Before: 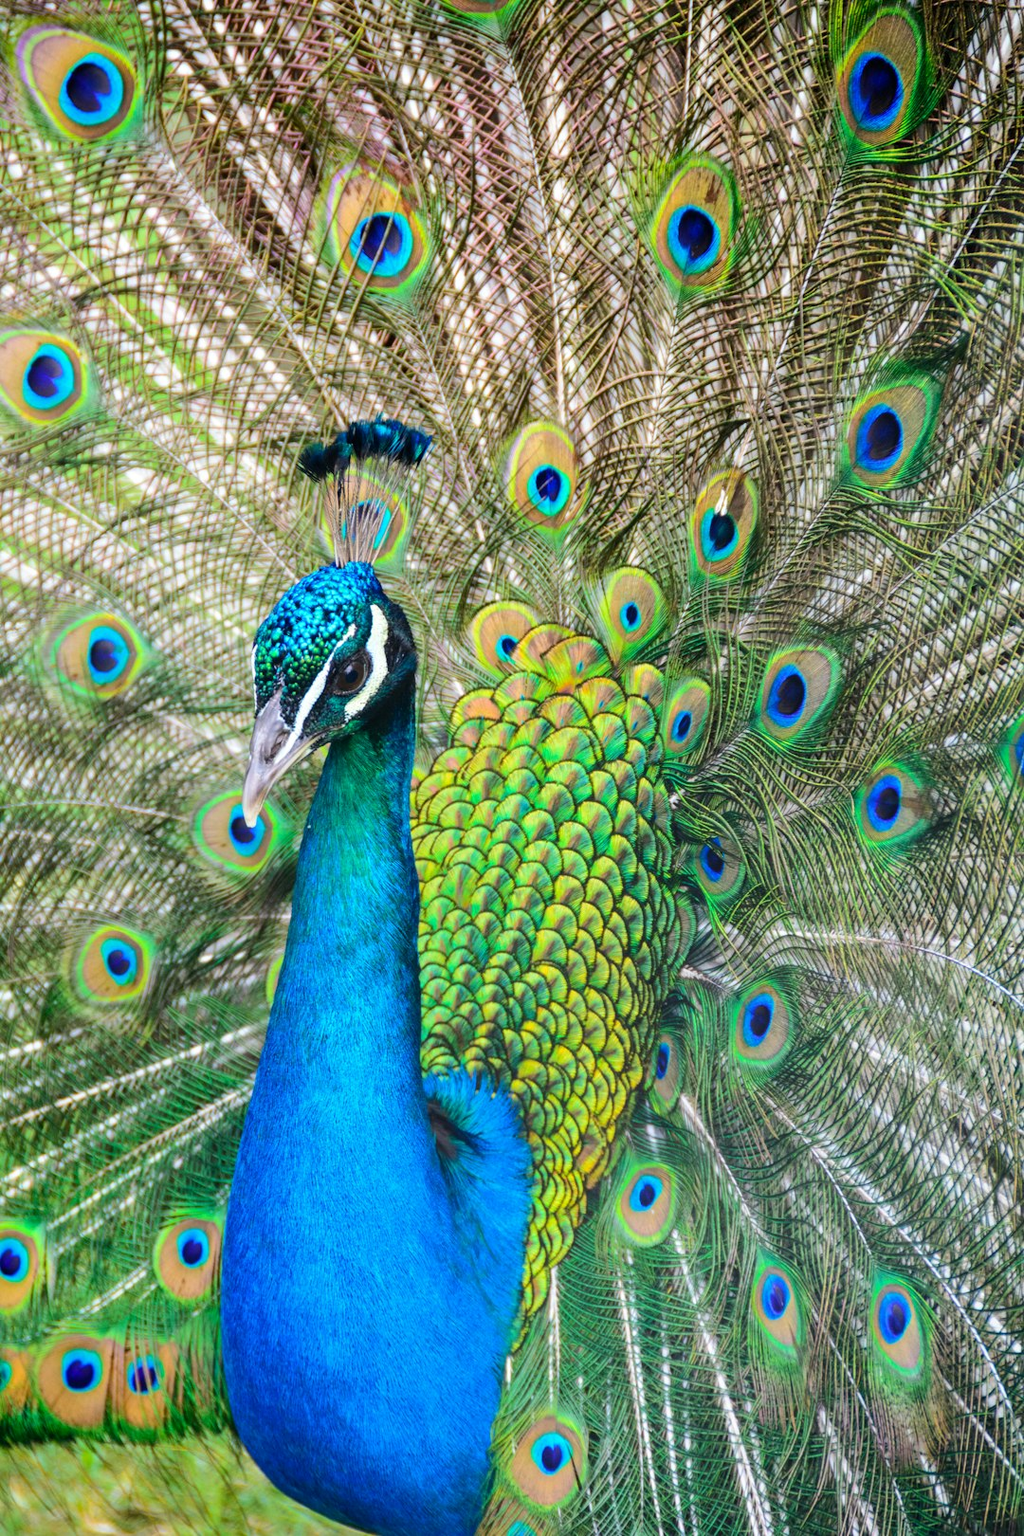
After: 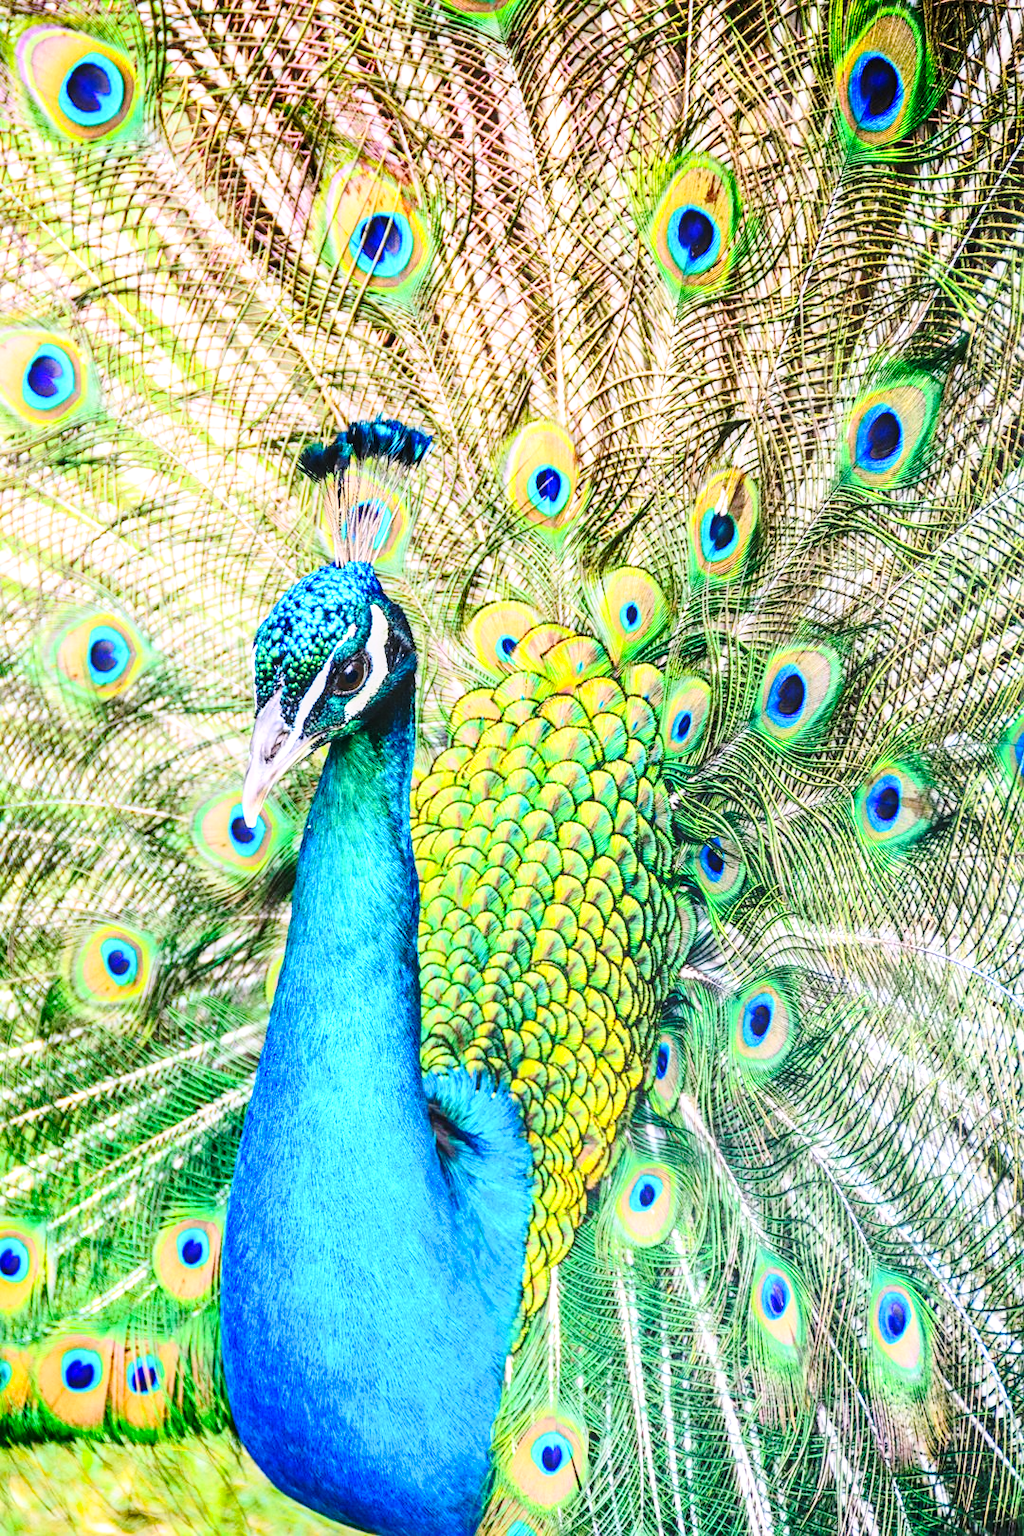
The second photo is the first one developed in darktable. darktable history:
local contrast: detail 130%
tone equalizer: edges refinement/feathering 500, mask exposure compensation -1.57 EV, preserve details no
contrast brightness saturation: contrast 0.203, brightness 0.165, saturation 0.224
sharpen: amount 0.203
color correction: highlights a* 3, highlights b* -1.51, shadows a* -0.101, shadows b* 1.87, saturation 0.978
base curve: curves: ch0 [(0, 0) (0.028, 0.03) (0.121, 0.232) (0.46, 0.748) (0.859, 0.968) (1, 1)], preserve colors none
